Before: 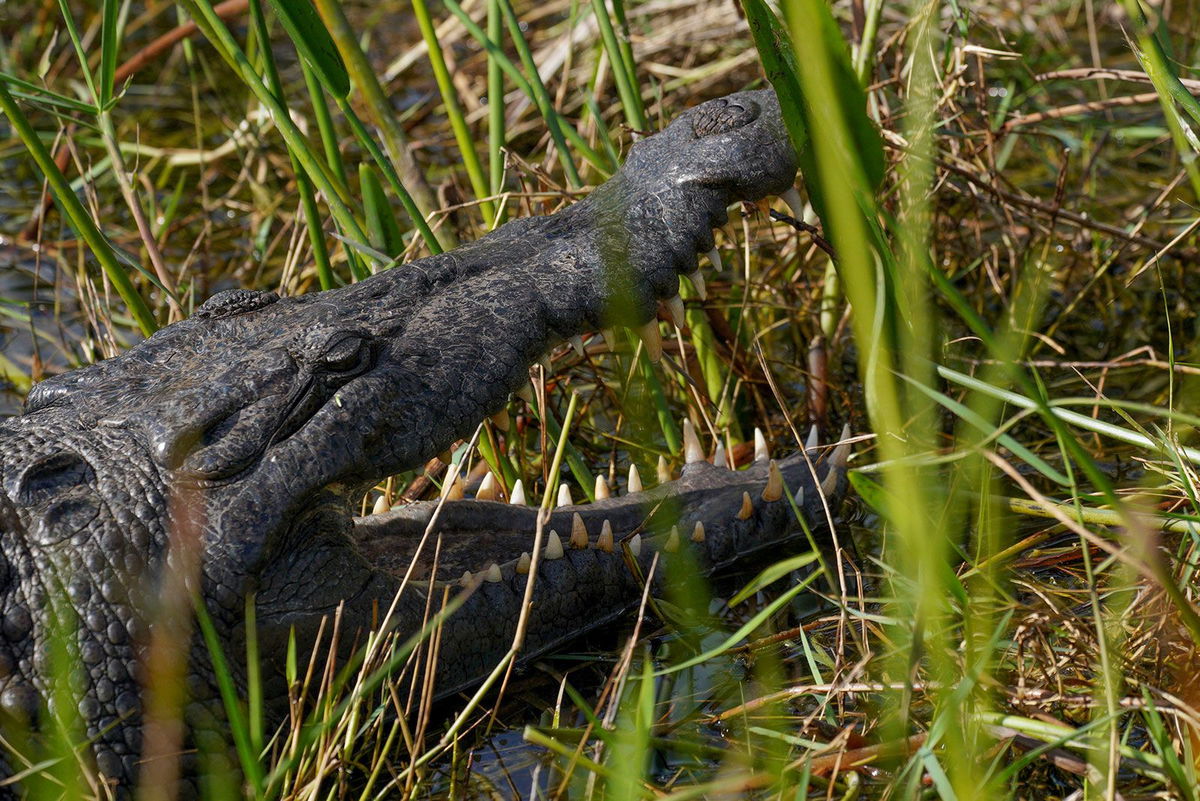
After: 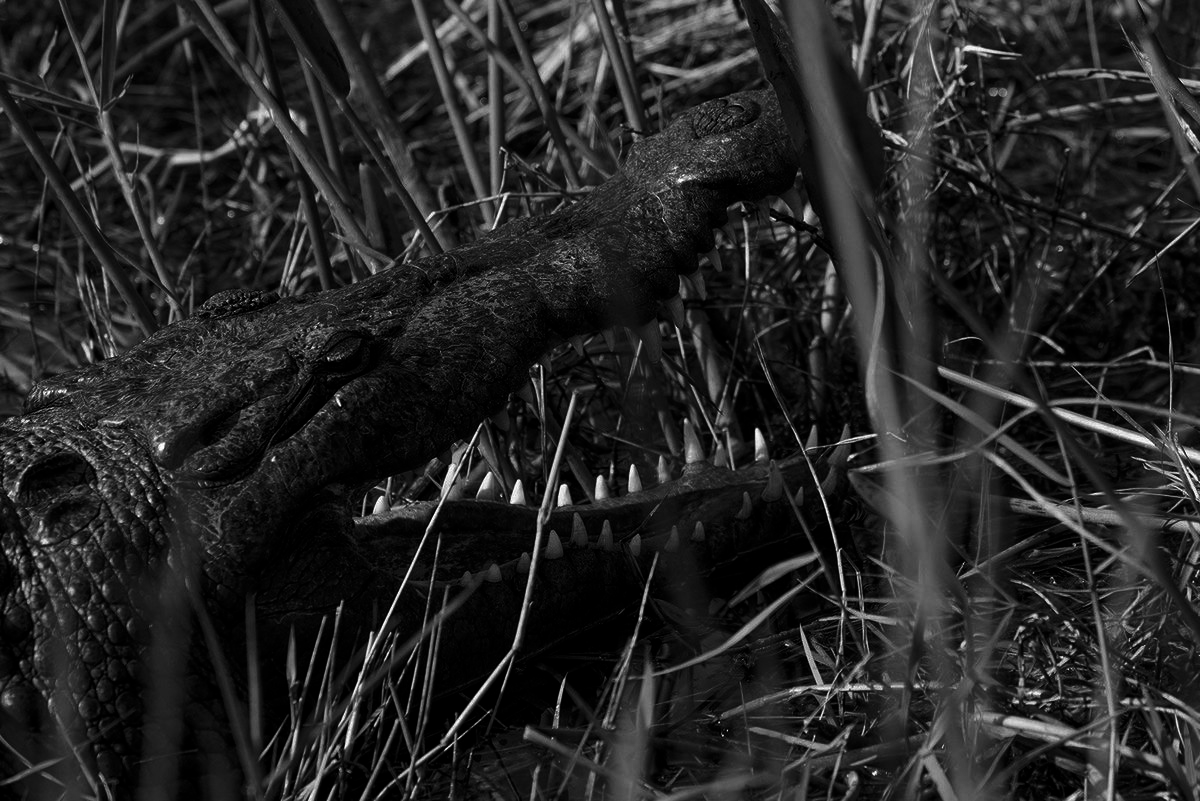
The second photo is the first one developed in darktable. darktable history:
monochrome: on, module defaults
white balance: red 0.976, blue 1.04
contrast brightness saturation: brightness -0.52
